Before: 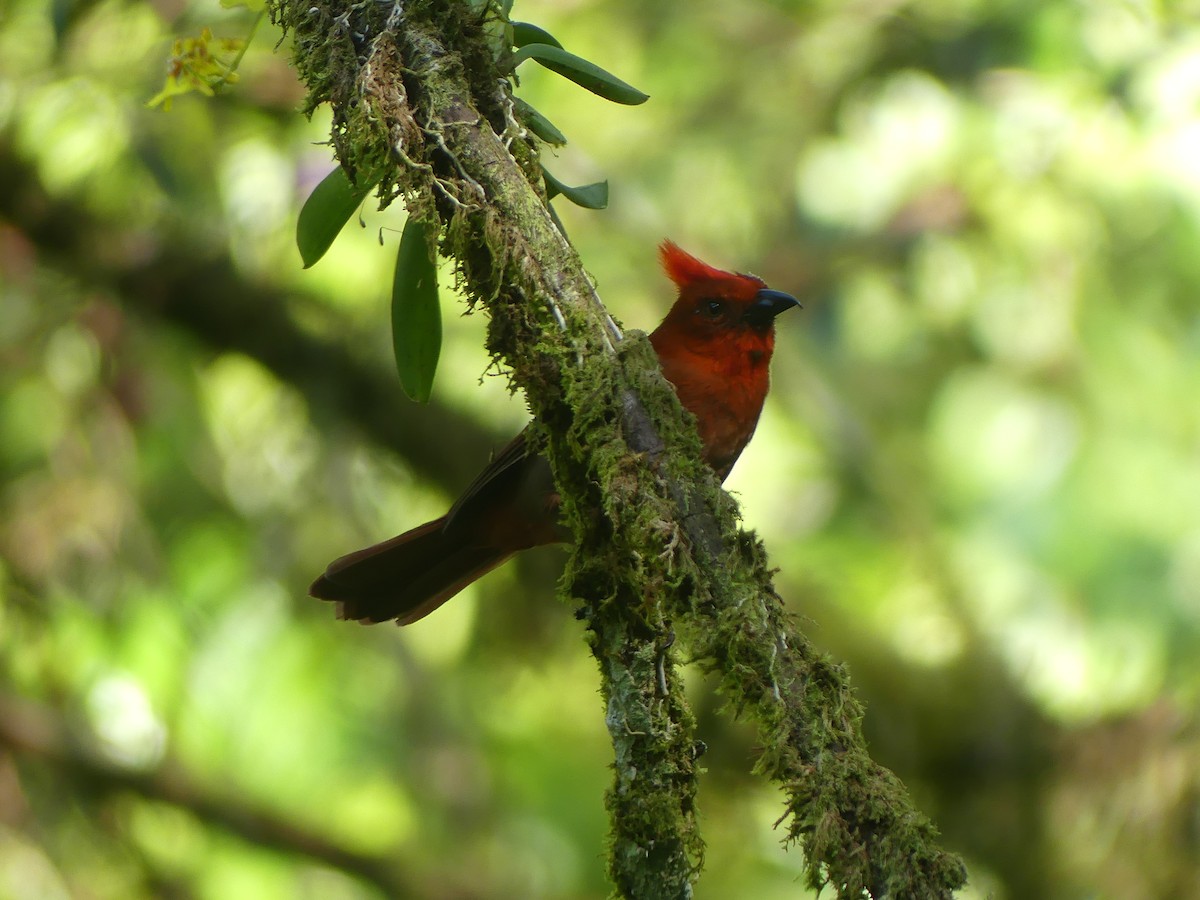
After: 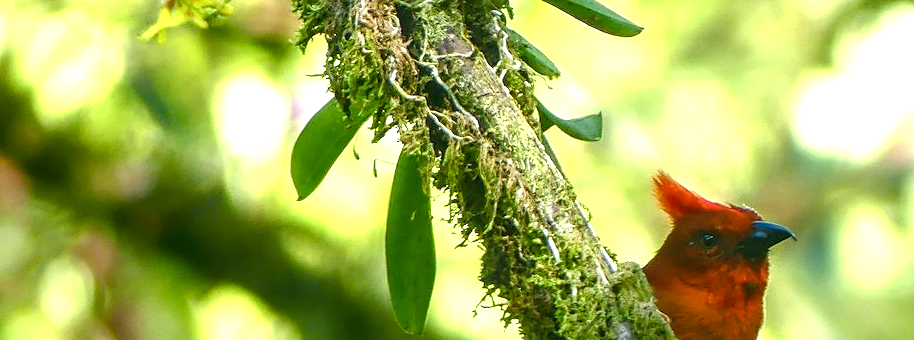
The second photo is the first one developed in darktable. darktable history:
exposure: black level correction 0, exposure 1.392 EV, compensate exposure bias true, compensate highlight preservation false
crop: left 0.527%, top 7.633%, right 23.239%, bottom 54.293%
color balance rgb: power › luminance -7.659%, power › chroma 1.085%, power › hue 217.23°, perceptual saturation grading › global saturation 20%, perceptual saturation grading › highlights -25.764%, perceptual saturation grading › shadows 49.782%, global vibrance 24.507%
local contrast: detail 130%
sharpen: radius 1.834, amount 0.39, threshold 1.559
contrast brightness saturation: saturation -0.049
